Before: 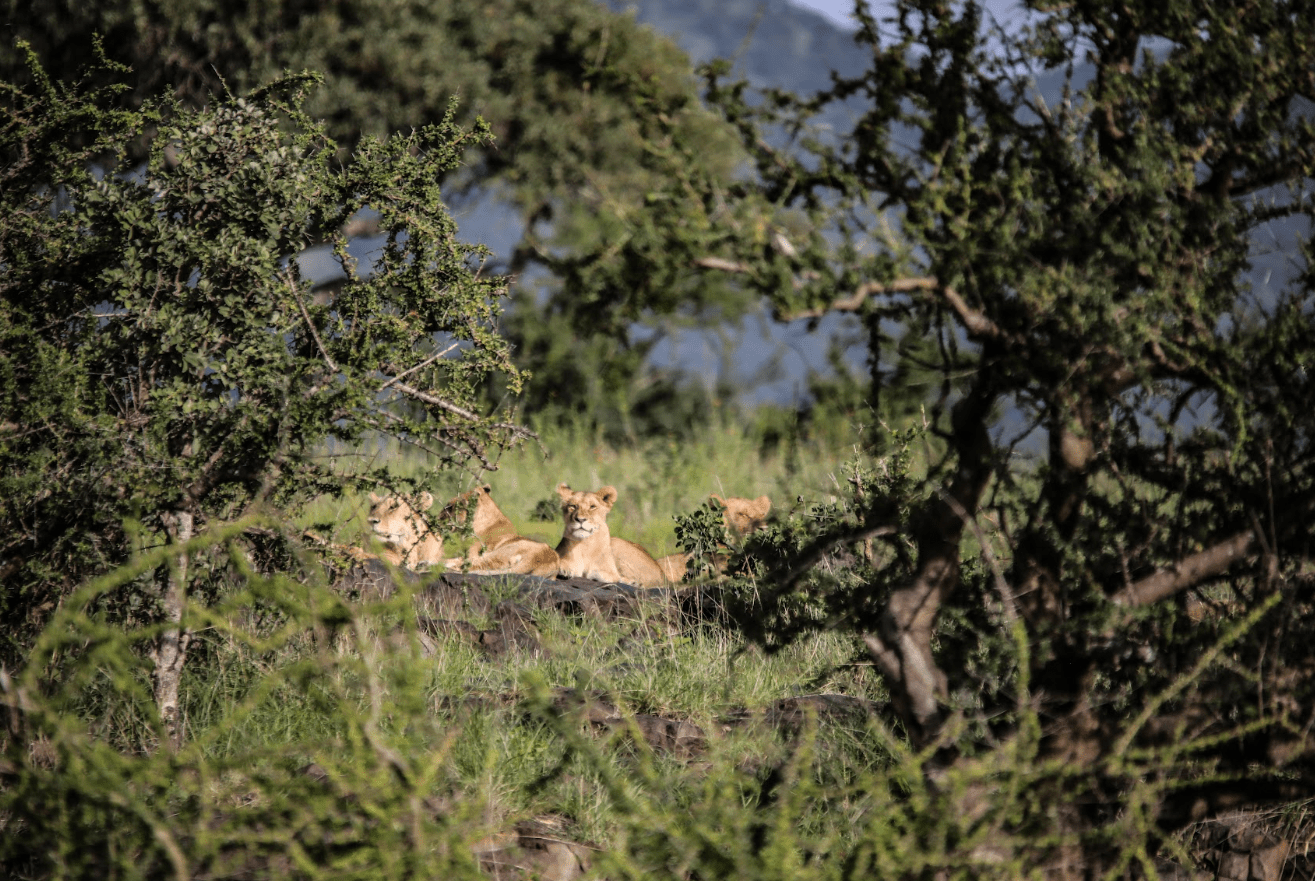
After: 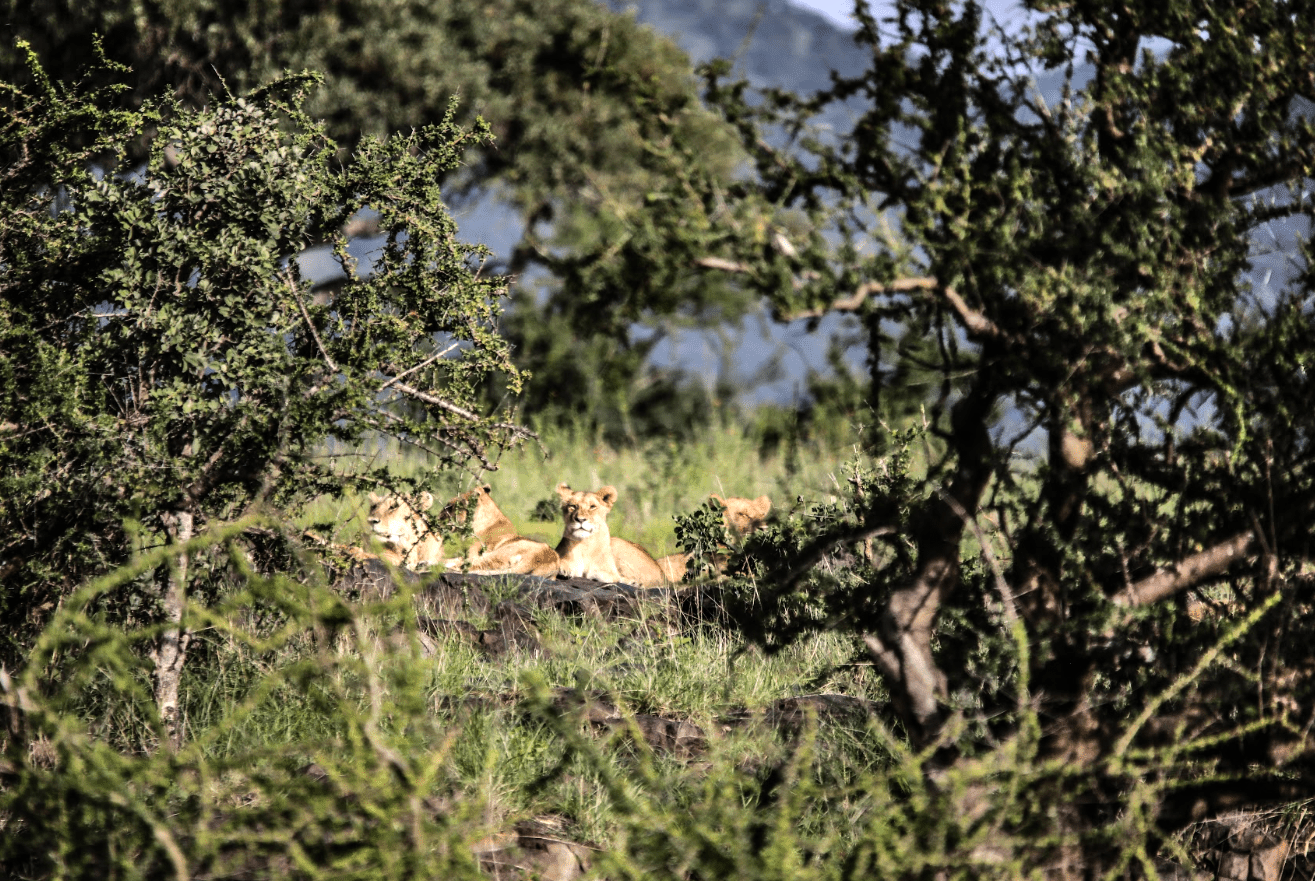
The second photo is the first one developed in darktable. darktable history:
tone equalizer: -8 EV -0.735 EV, -7 EV -0.685 EV, -6 EV -0.567 EV, -5 EV -0.405 EV, -3 EV 0.396 EV, -2 EV 0.6 EV, -1 EV 0.7 EV, +0 EV 0.767 EV, edges refinement/feathering 500, mask exposure compensation -1.57 EV, preserve details no
shadows and highlights: soften with gaussian
